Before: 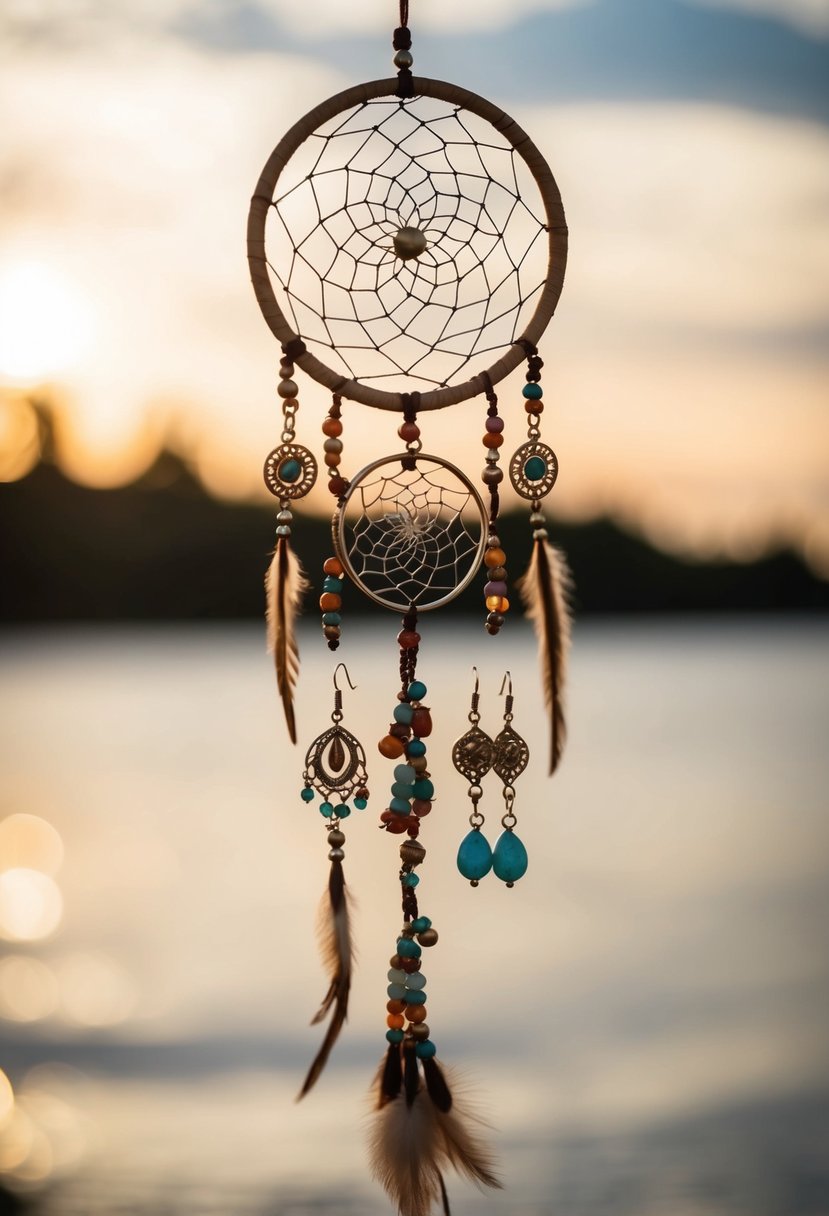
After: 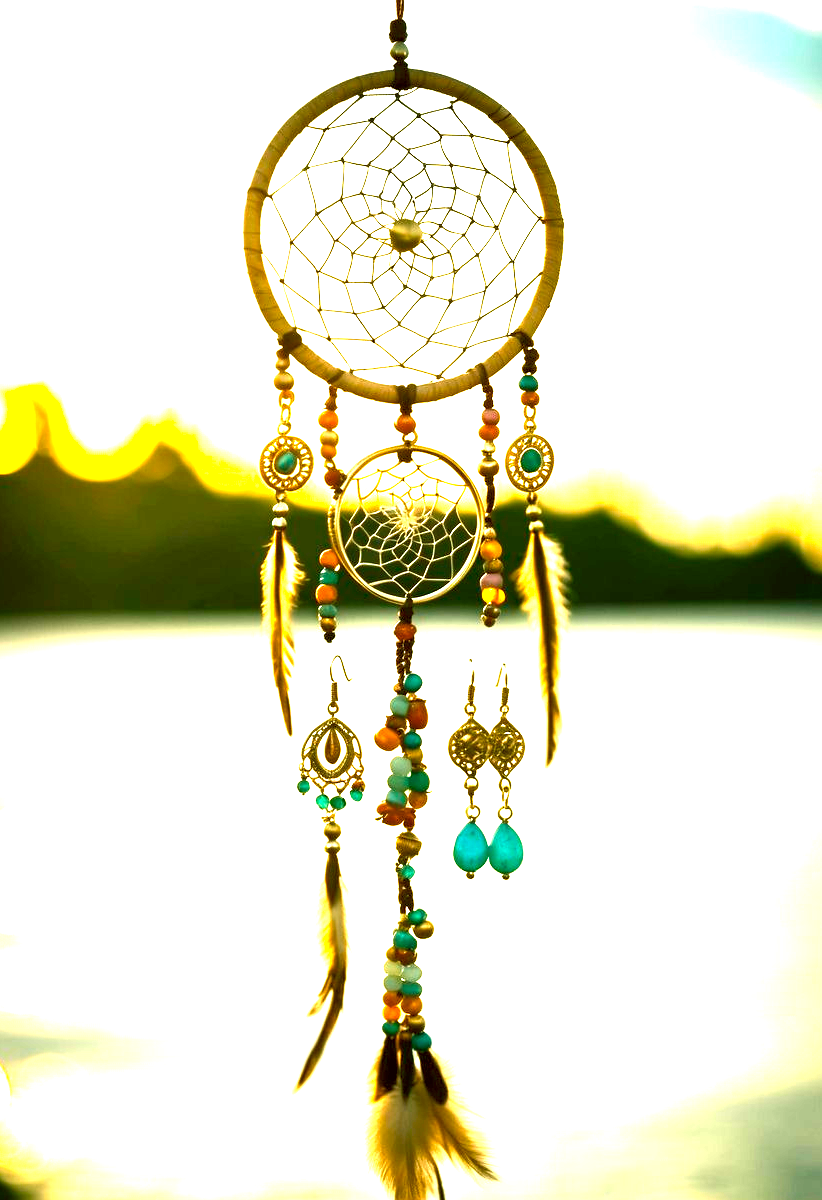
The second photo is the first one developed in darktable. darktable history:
exposure: black level correction 0, exposure 1.987 EV, compensate exposure bias true, compensate highlight preservation false
crop: left 0.499%, top 0.728%, right 0.253%, bottom 0.573%
color balance rgb: power › chroma 2.166%, power › hue 168.69°, global offset › luminance -0.853%, perceptual saturation grading › global saturation 30.24%, perceptual brilliance grading › global brilliance 12.423%, perceptual brilliance grading › highlights 14.979%, global vibrance 4.964%
color correction: highlights a* 0.143, highlights b* 29.6, shadows a* -0.188, shadows b* 21.25
